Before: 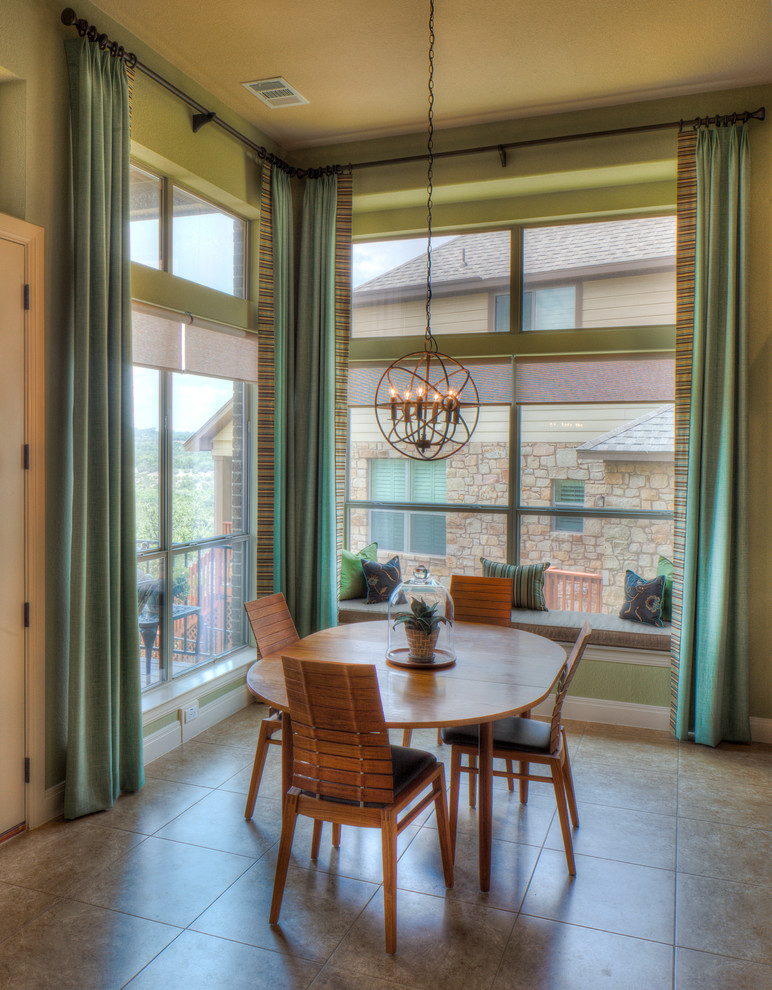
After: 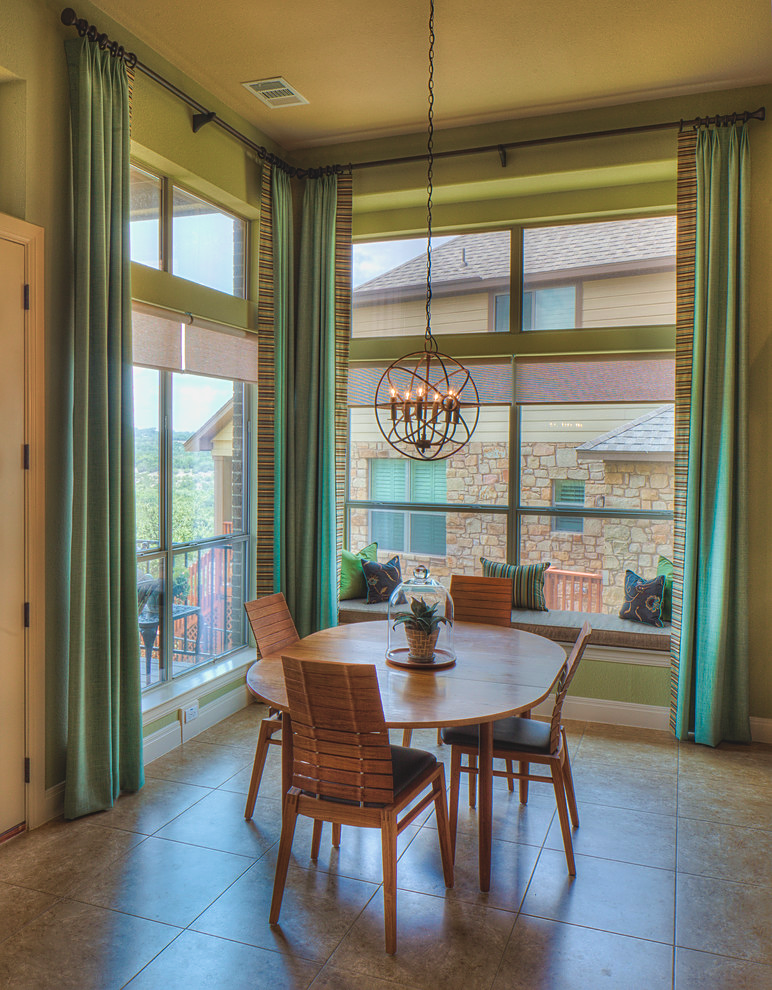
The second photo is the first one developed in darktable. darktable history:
velvia: strength 45.31%
exposure: black level correction -0.012, exposure -0.194 EV, compensate highlight preservation false
sharpen: on, module defaults
